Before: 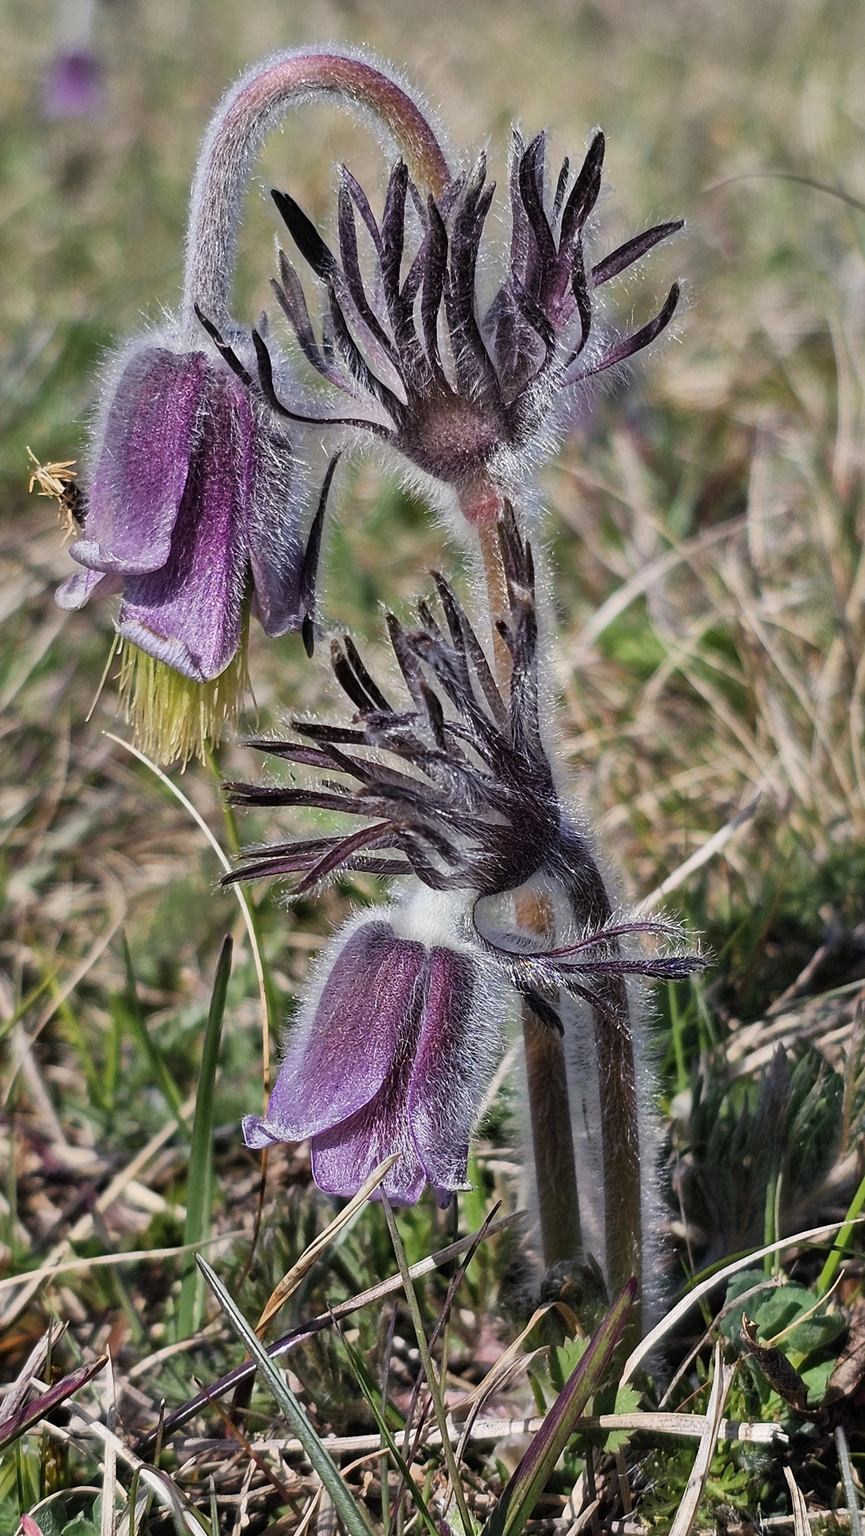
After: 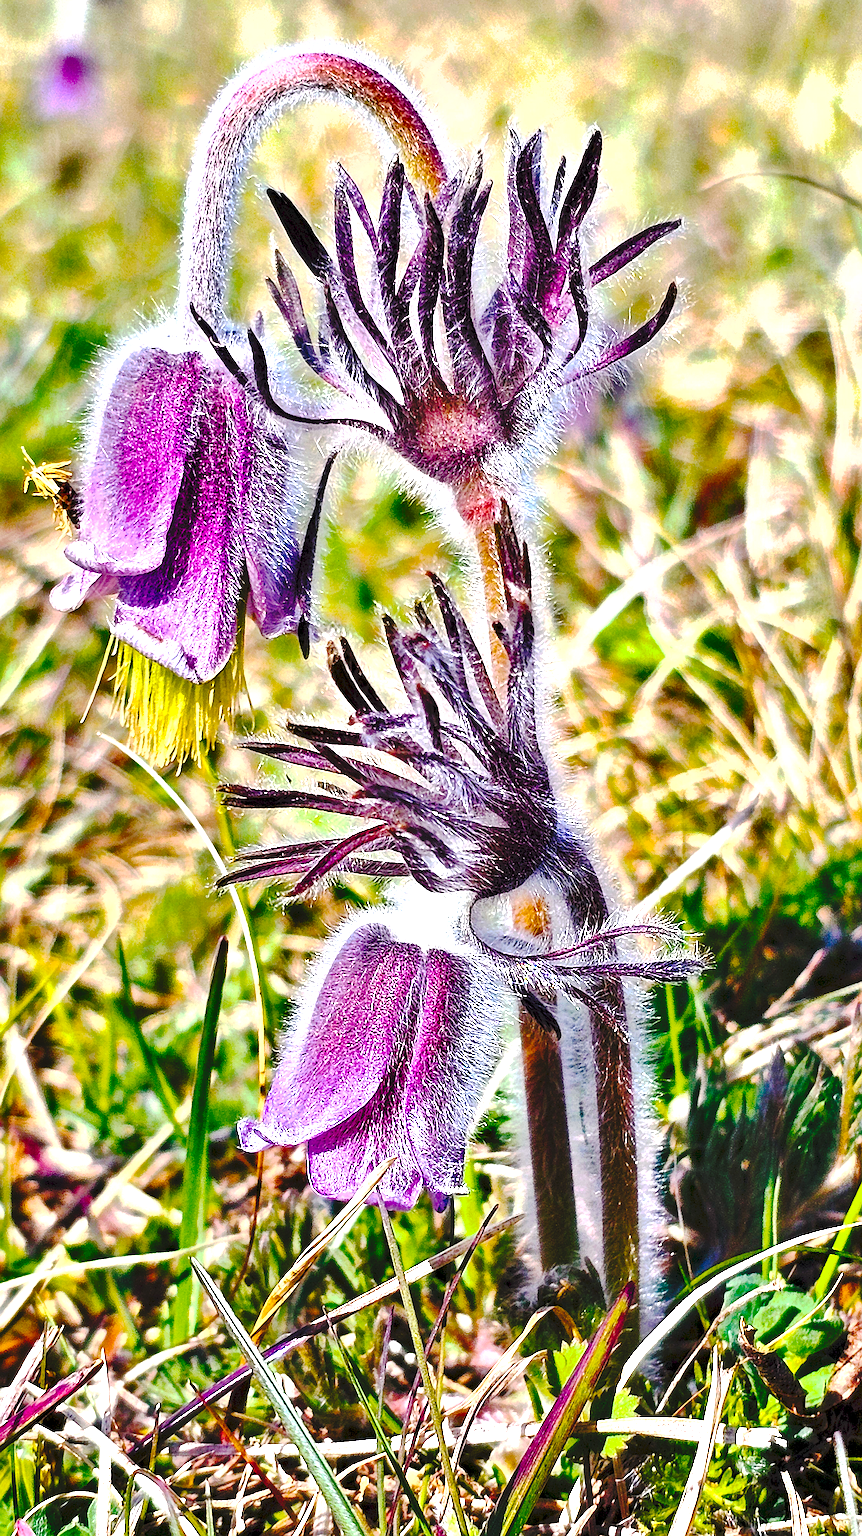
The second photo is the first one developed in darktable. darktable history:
crop and rotate: left 0.702%, top 0.158%, bottom 0.315%
sharpen: on, module defaults
levels: levels [0, 0.499, 1]
tone curve: curves: ch0 [(0, 0) (0.003, 0.079) (0.011, 0.083) (0.025, 0.088) (0.044, 0.095) (0.069, 0.106) (0.1, 0.115) (0.136, 0.127) (0.177, 0.152) (0.224, 0.198) (0.277, 0.263) (0.335, 0.371) (0.399, 0.483) (0.468, 0.582) (0.543, 0.664) (0.623, 0.726) (0.709, 0.793) (0.801, 0.842) (0.898, 0.896) (1, 1)], preserve colors none
shadows and highlights: shadows 59.3, soften with gaussian
exposure: exposure 1.071 EV, compensate highlight preservation false
color balance rgb: global offset › luminance -0.498%, linear chroma grading › shadows 18.984%, linear chroma grading › highlights 3.791%, linear chroma grading › mid-tones 9.812%, perceptual saturation grading › global saturation 36.869%, perceptual saturation grading › shadows 34.596%, perceptual brilliance grading › global brilliance 14.531%, perceptual brilliance grading › shadows -35.753%, global vibrance 41.908%
